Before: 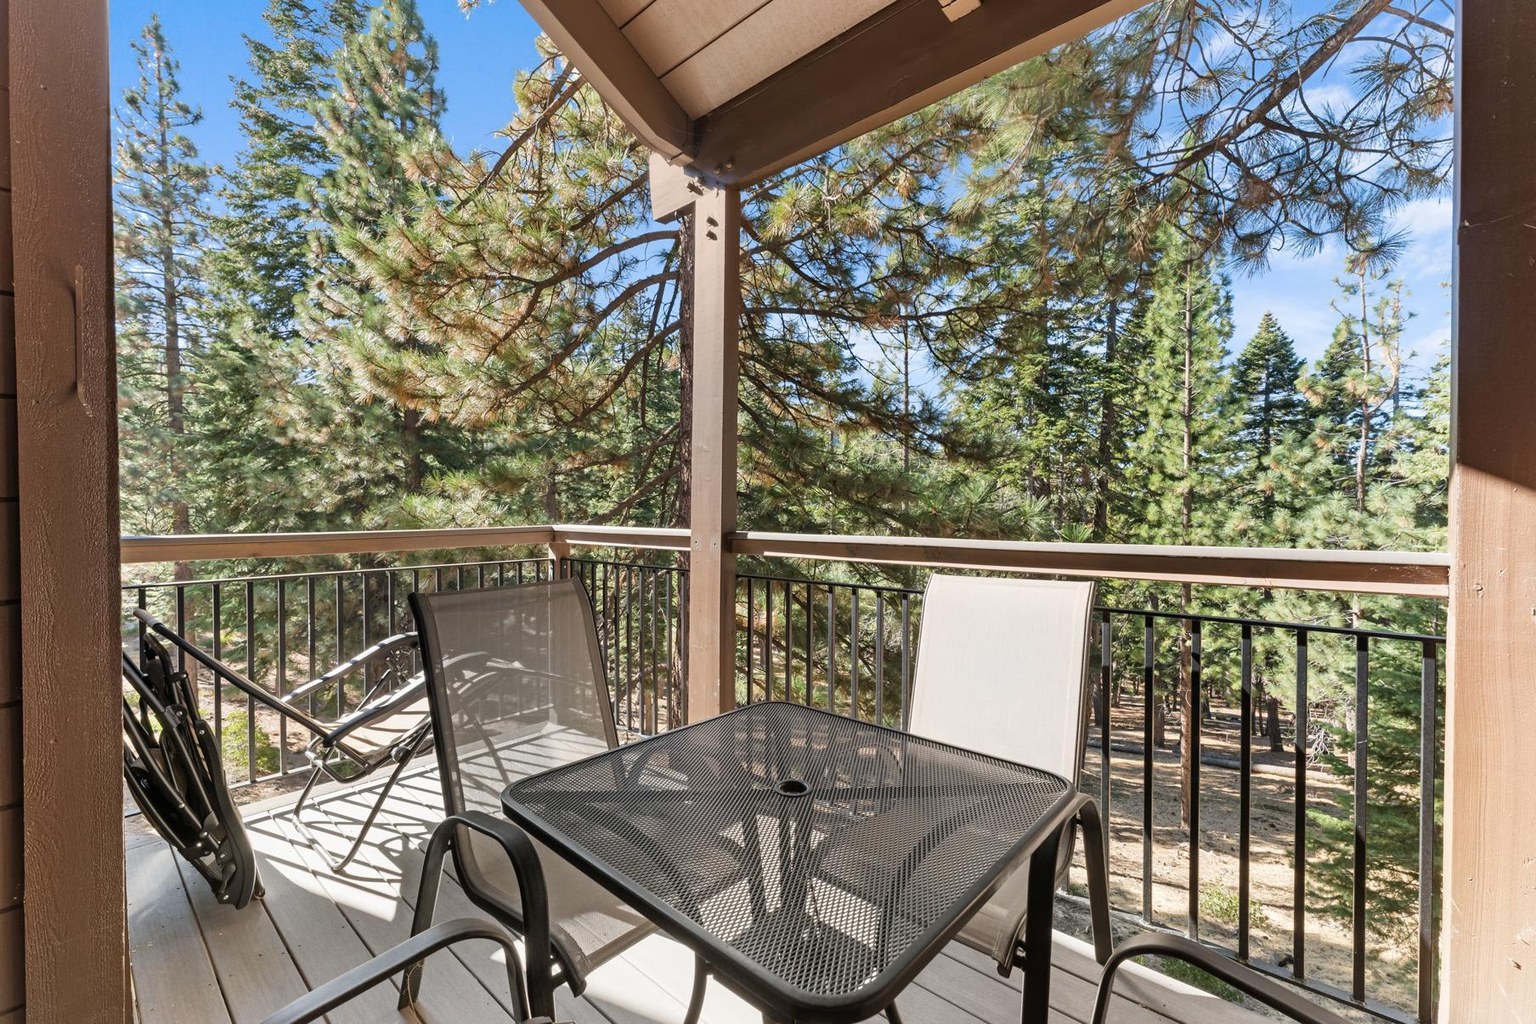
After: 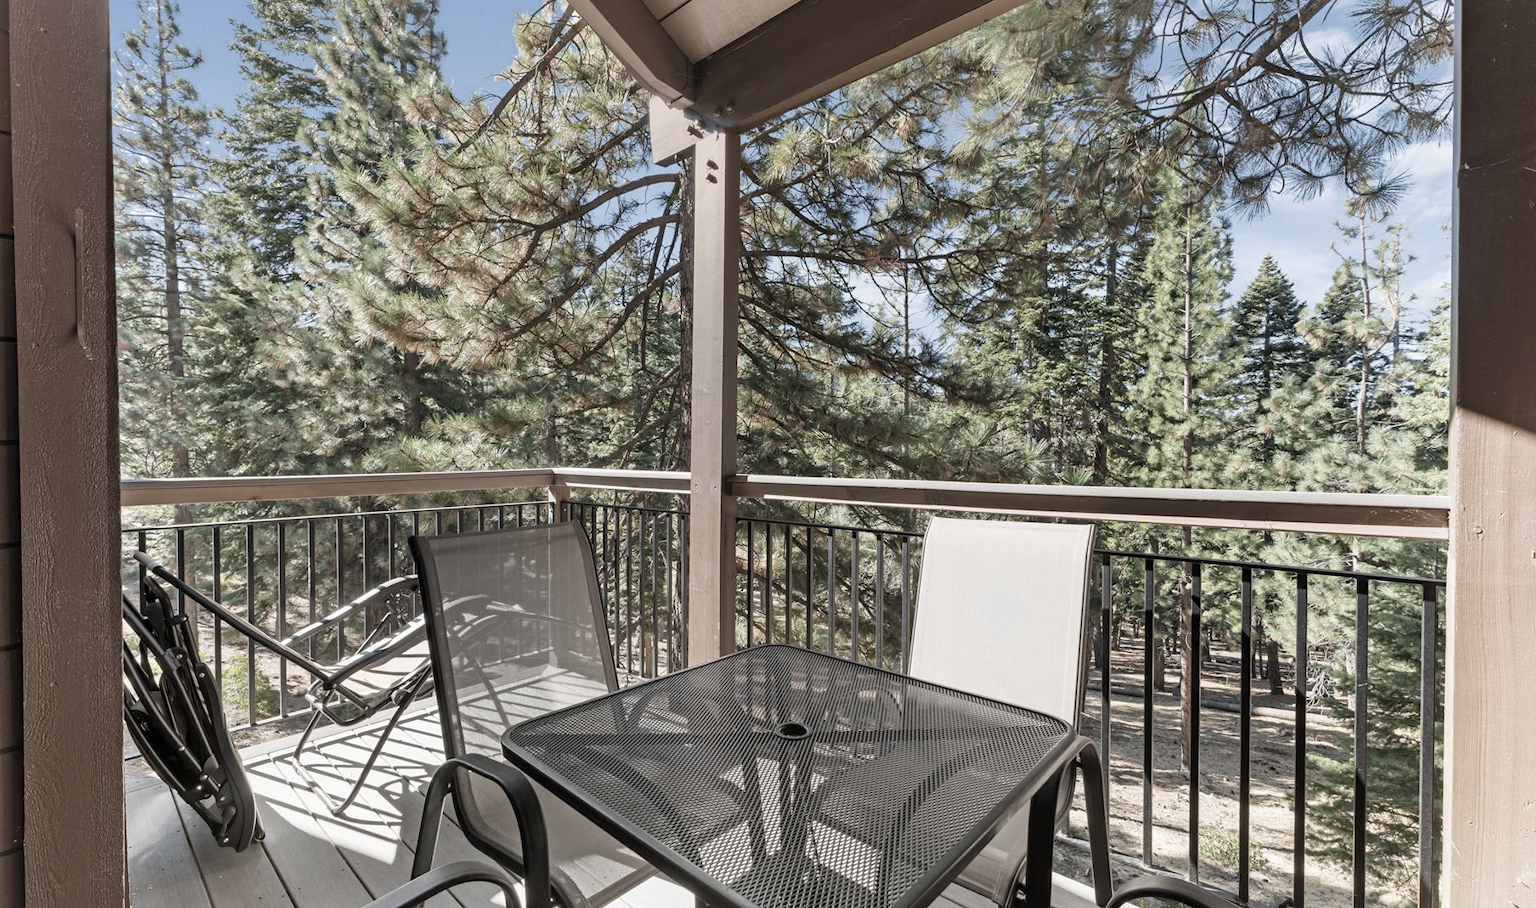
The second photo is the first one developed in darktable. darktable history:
color correction: saturation 0.5
crop and rotate: top 5.609%, bottom 5.609%
